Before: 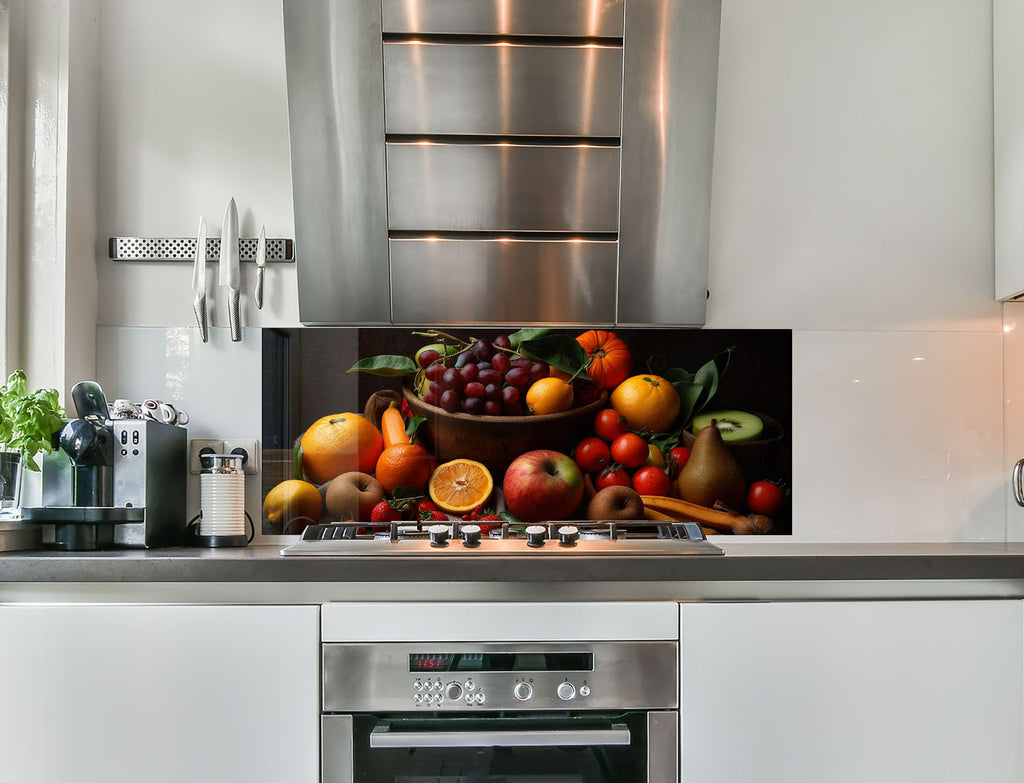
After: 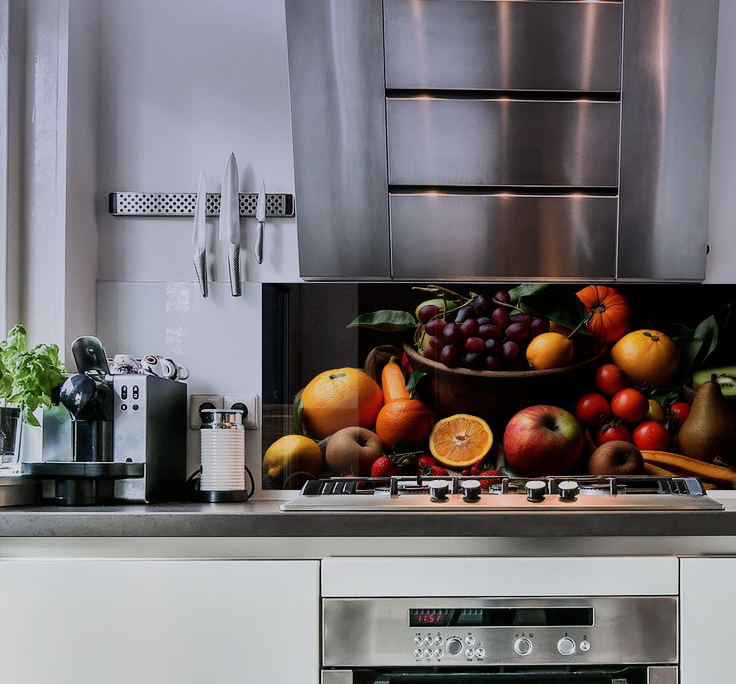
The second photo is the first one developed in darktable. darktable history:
tone curve: color space Lab, linked channels, preserve colors none
filmic rgb: black relative exposure -7.5 EV, white relative exposure 5 EV, hardness 3.31, contrast 1.3, contrast in shadows safe
crop: top 5.803%, right 27.864%, bottom 5.804%
graduated density: hue 238.83°, saturation 50%
